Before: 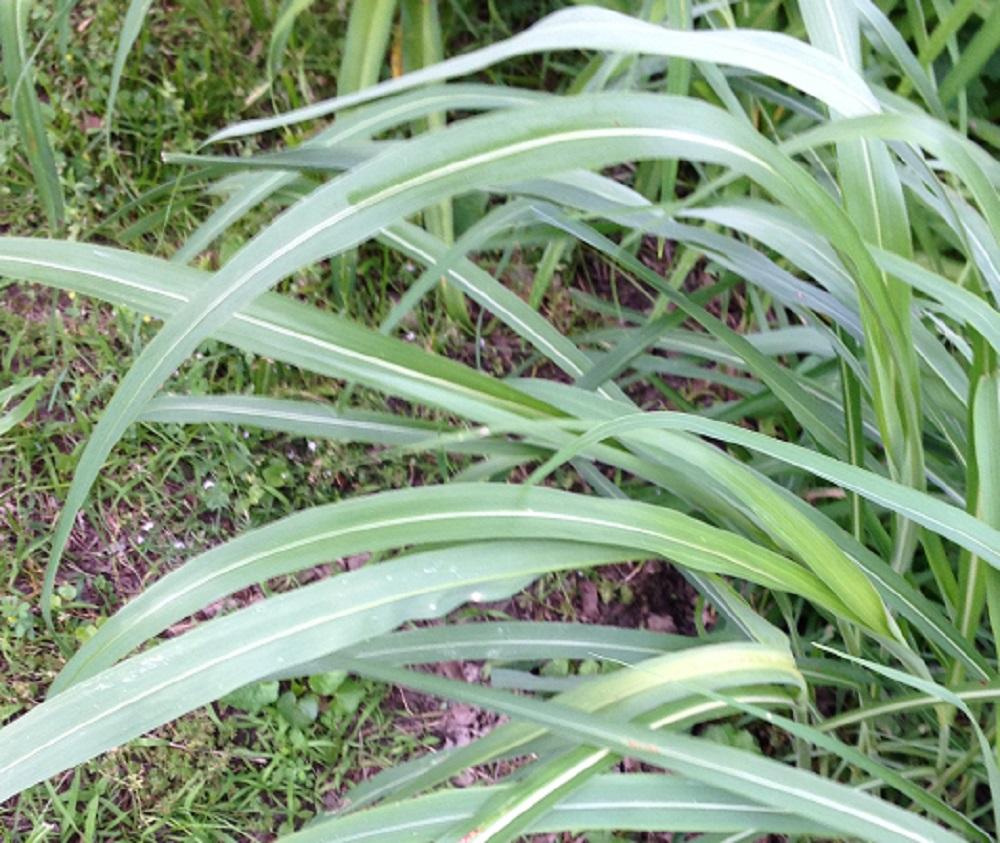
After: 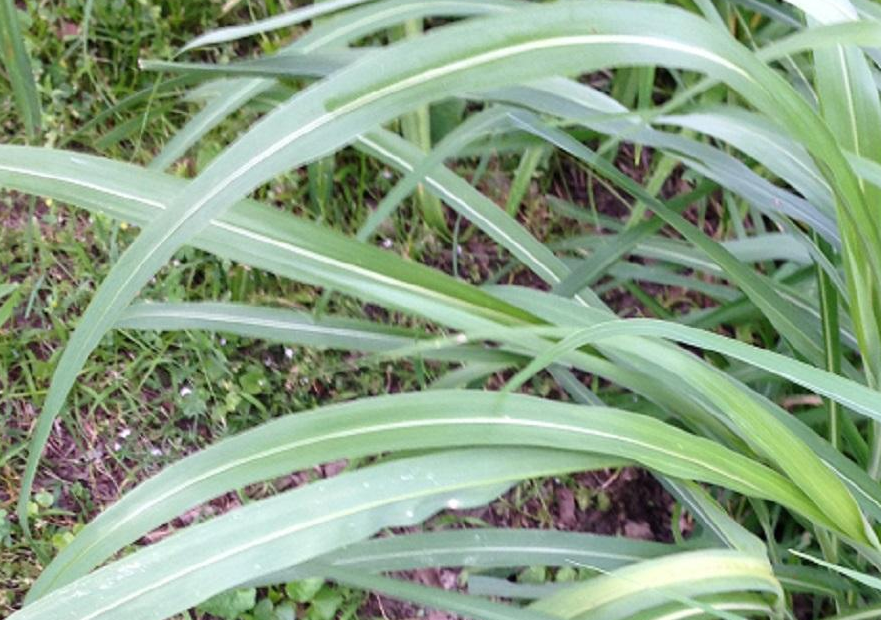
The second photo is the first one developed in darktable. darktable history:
crop and rotate: left 2.328%, top 11.09%, right 9.562%, bottom 15.343%
